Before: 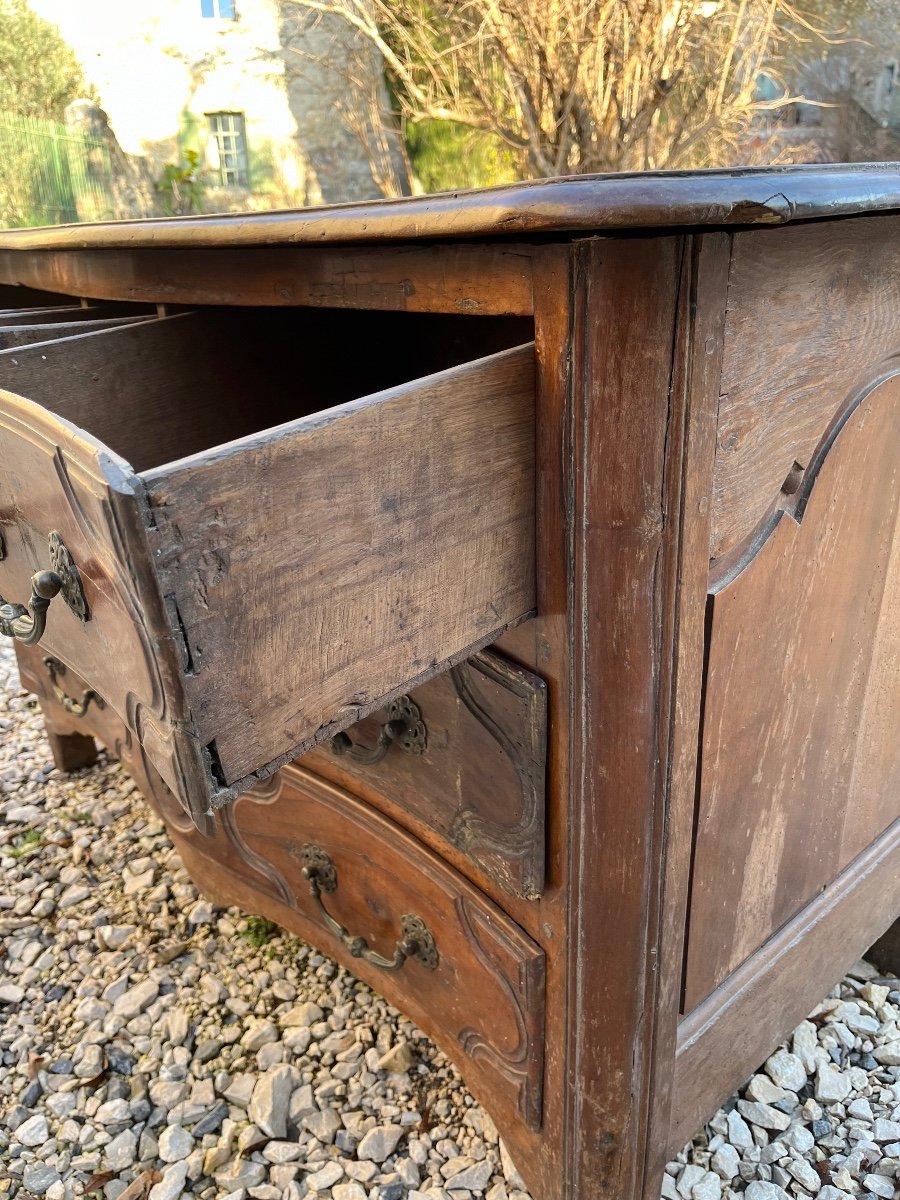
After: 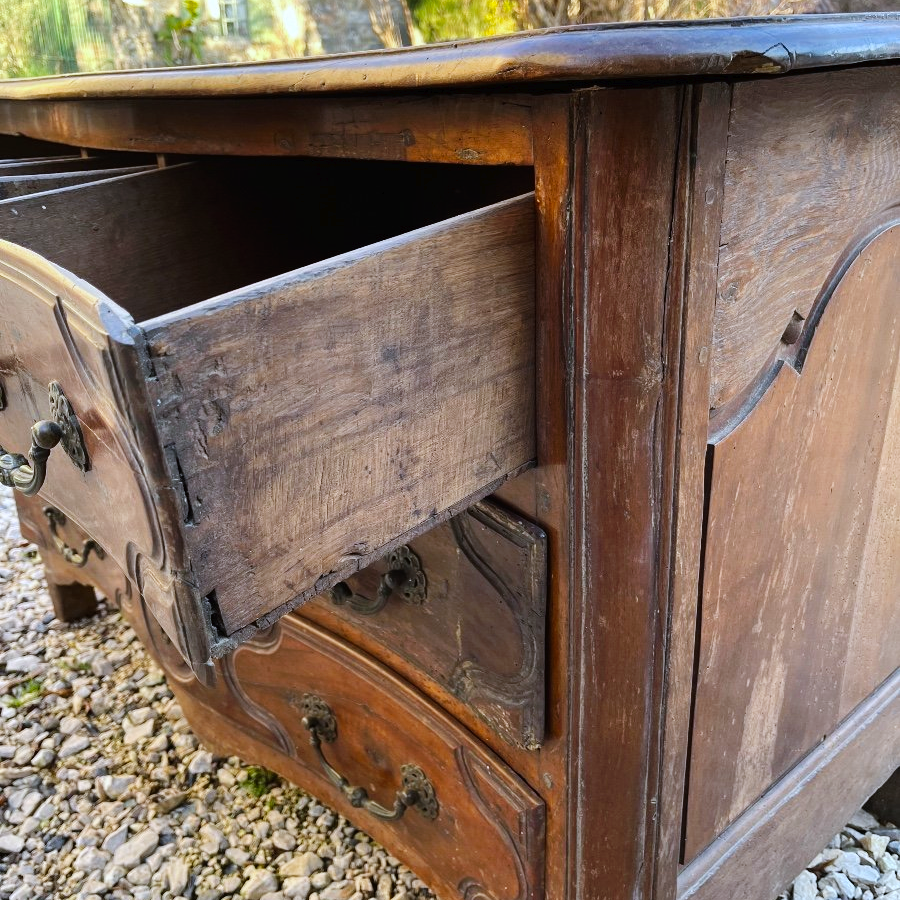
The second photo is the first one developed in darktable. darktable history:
white balance: red 0.954, blue 1.079
crop and rotate: top 12.5%, bottom 12.5%
tone curve: curves: ch0 [(0, 0) (0.003, 0.013) (0.011, 0.016) (0.025, 0.023) (0.044, 0.036) (0.069, 0.051) (0.1, 0.076) (0.136, 0.107) (0.177, 0.145) (0.224, 0.186) (0.277, 0.246) (0.335, 0.311) (0.399, 0.378) (0.468, 0.462) (0.543, 0.548) (0.623, 0.636) (0.709, 0.728) (0.801, 0.816) (0.898, 0.9) (1, 1)], preserve colors none
color balance: output saturation 110%
